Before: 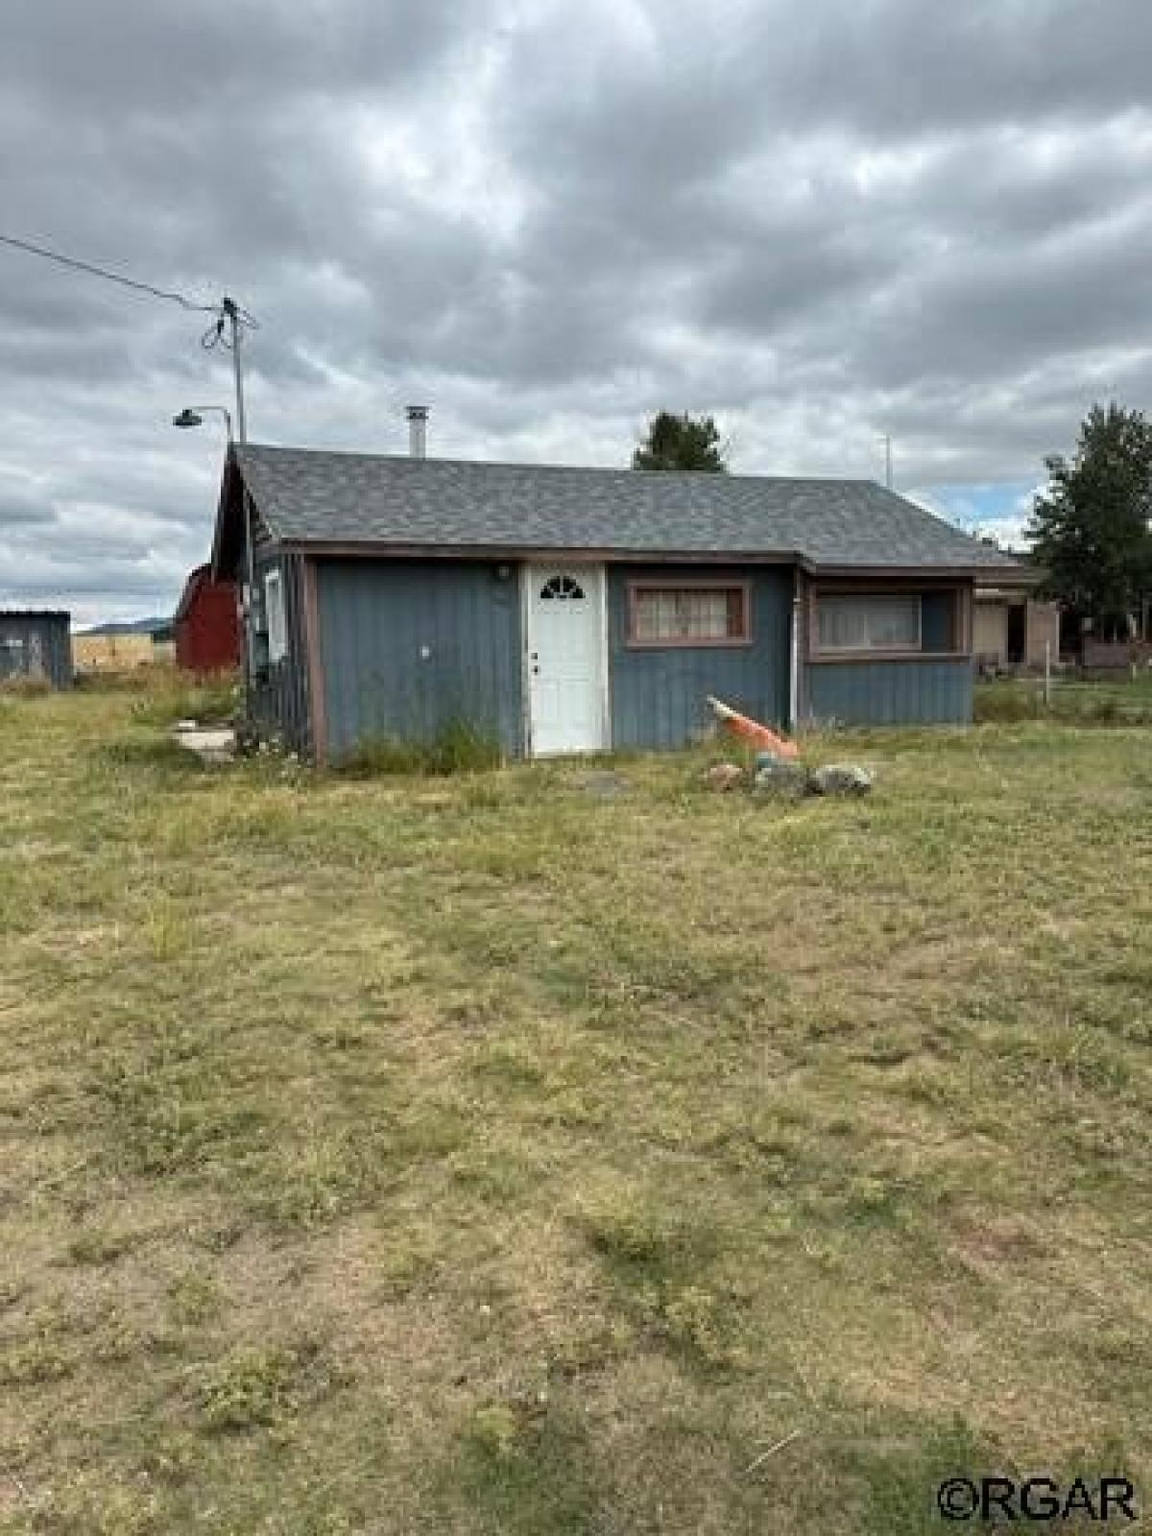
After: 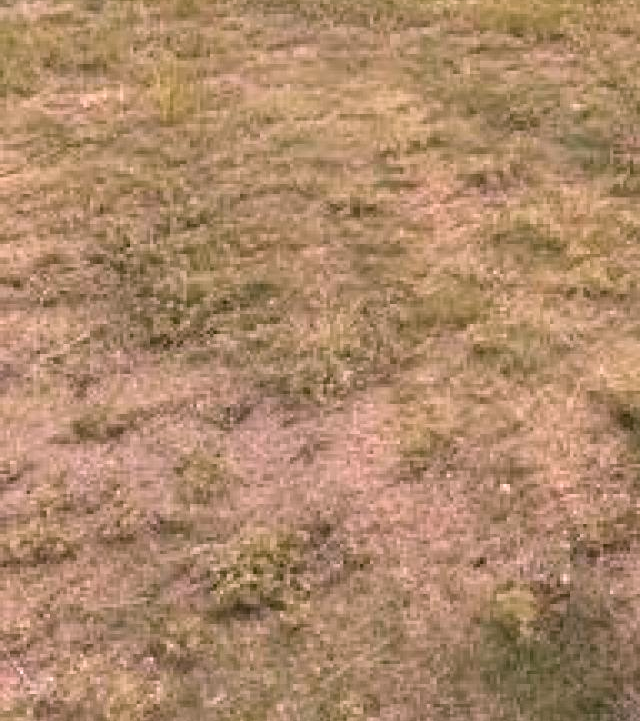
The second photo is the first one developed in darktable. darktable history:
crop and rotate: top 54.778%, right 46.61%, bottom 0.159%
white balance: red 1.188, blue 1.11
